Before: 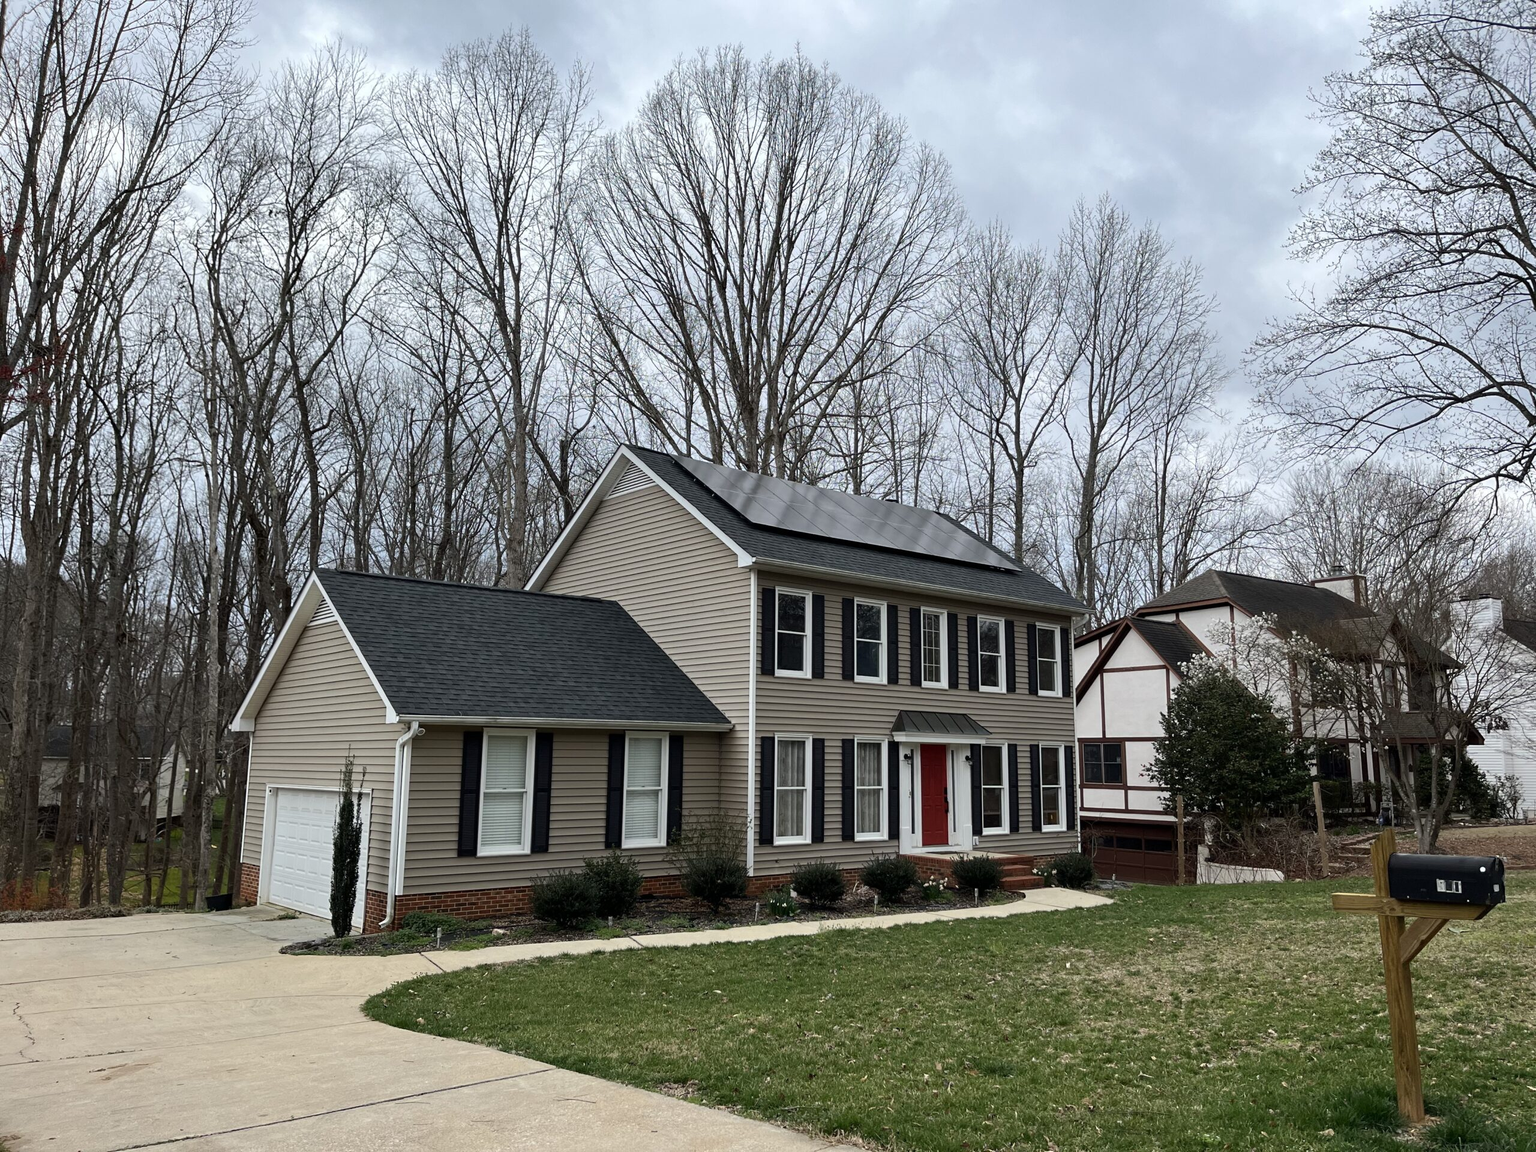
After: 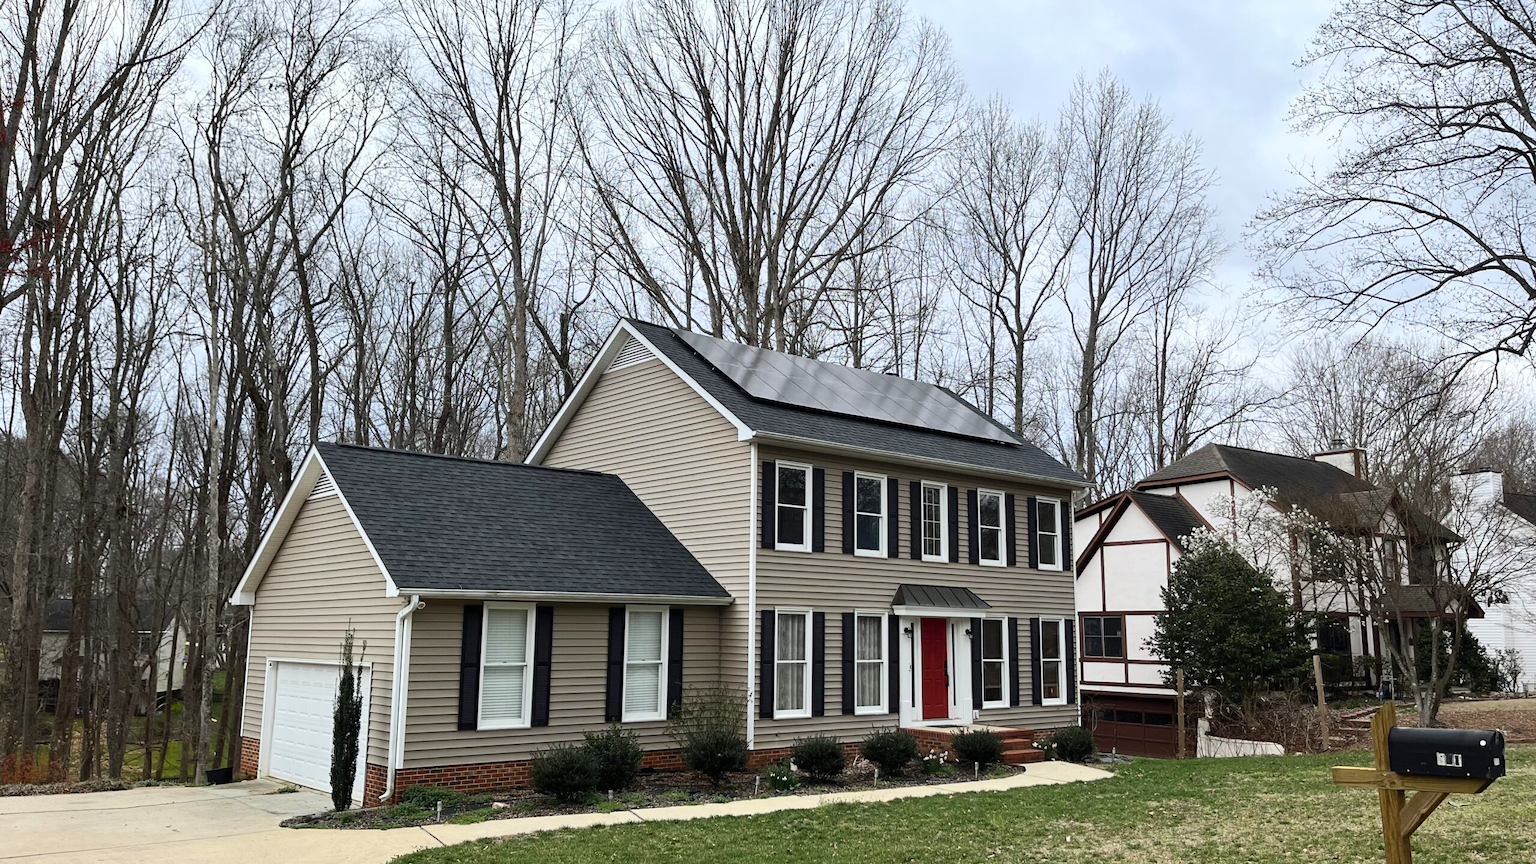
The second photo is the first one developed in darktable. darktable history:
crop: top 11.038%, bottom 13.962%
contrast brightness saturation: contrast 0.2, brightness 0.16, saturation 0.22
